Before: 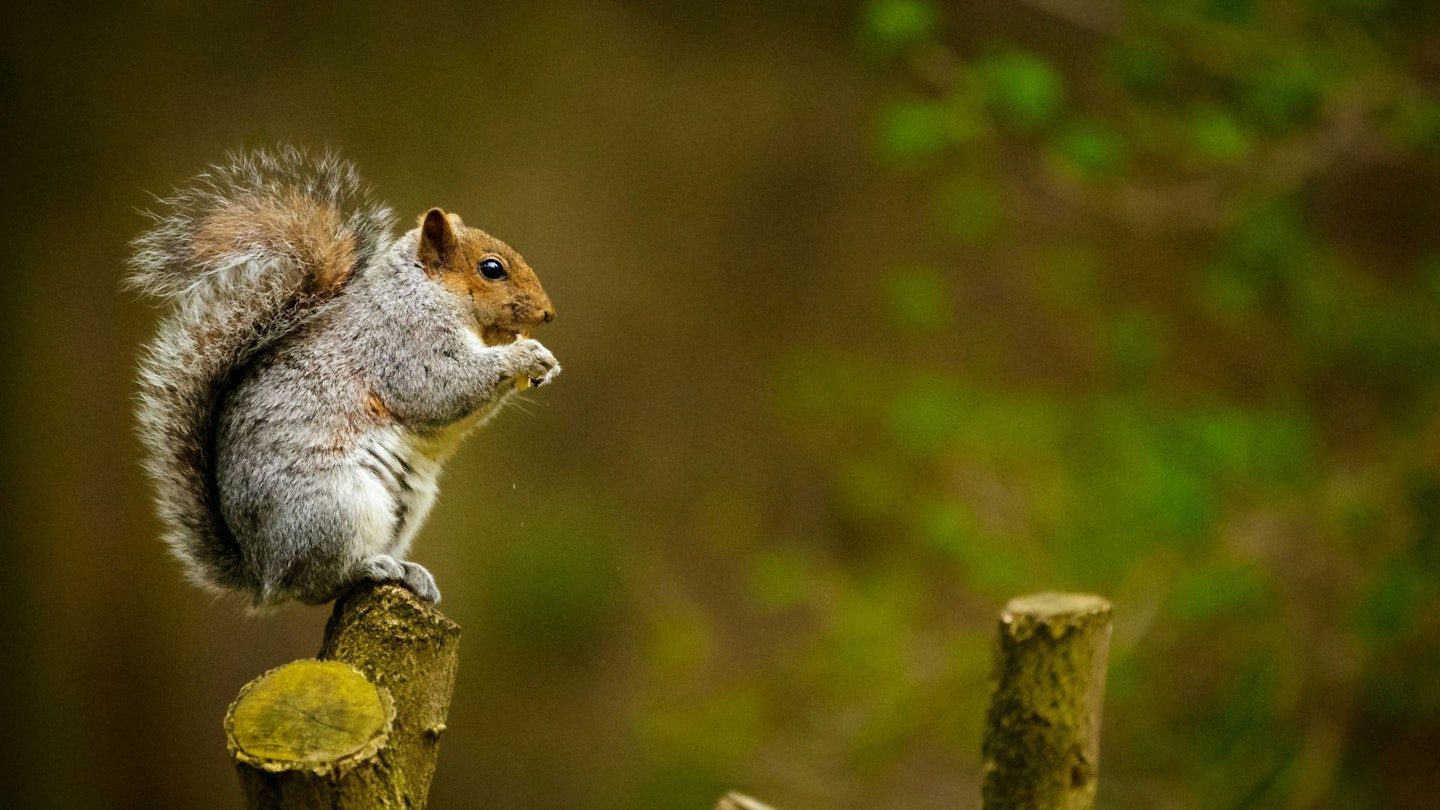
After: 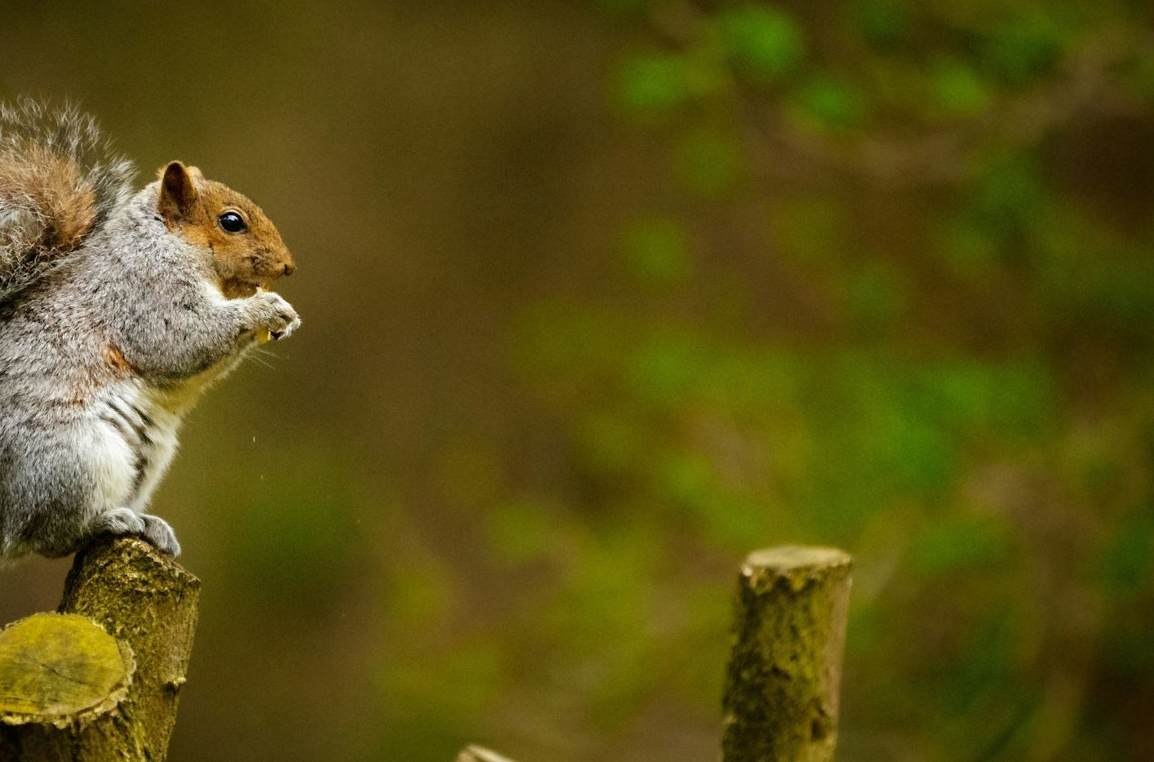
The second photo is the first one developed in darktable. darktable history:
crop and rotate: left 18.069%, top 5.881%, right 1.785%
